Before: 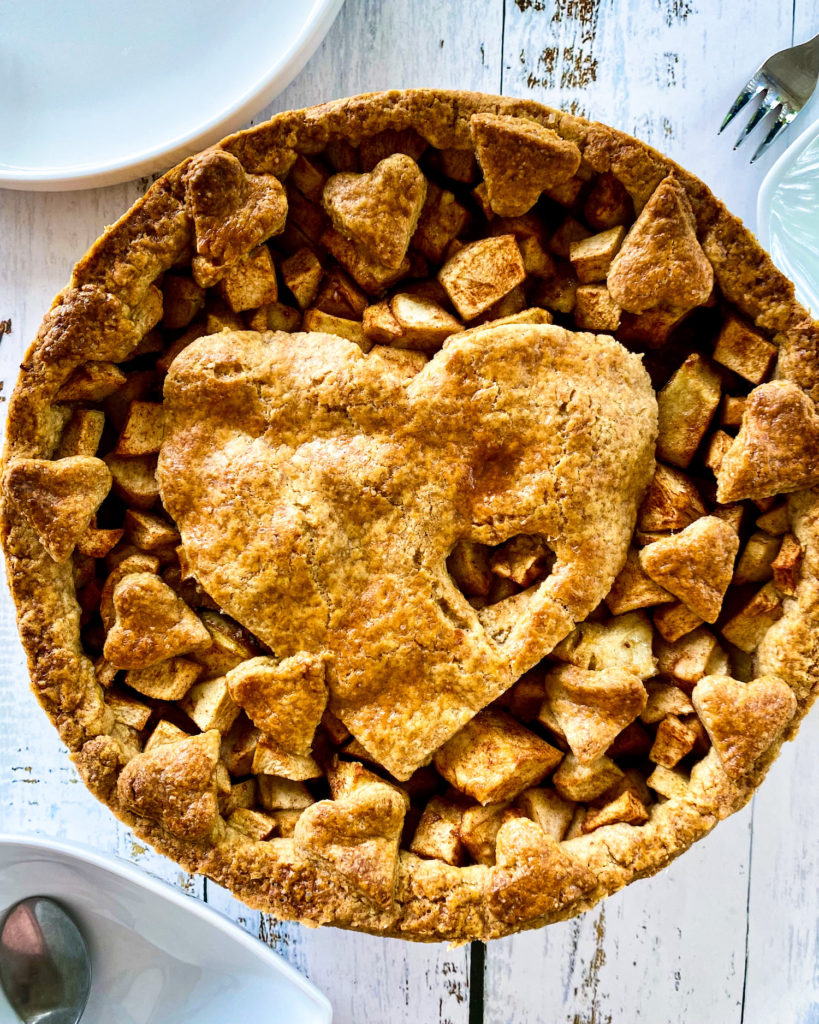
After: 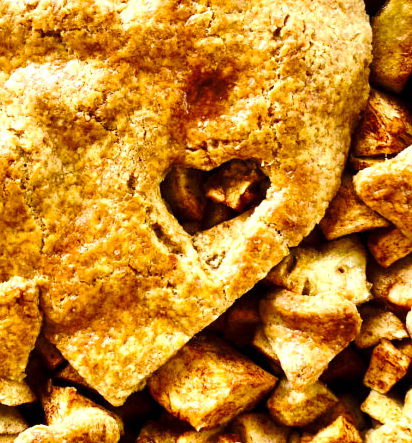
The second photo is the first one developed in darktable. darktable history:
crop: left 35.03%, top 36.625%, right 14.663%, bottom 20.057%
exposure: exposure 0.375 EV, compensate highlight preservation false
base curve: curves: ch0 [(0, 0) (0.073, 0.04) (0.157, 0.139) (0.492, 0.492) (0.758, 0.758) (1, 1)], preserve colors none
